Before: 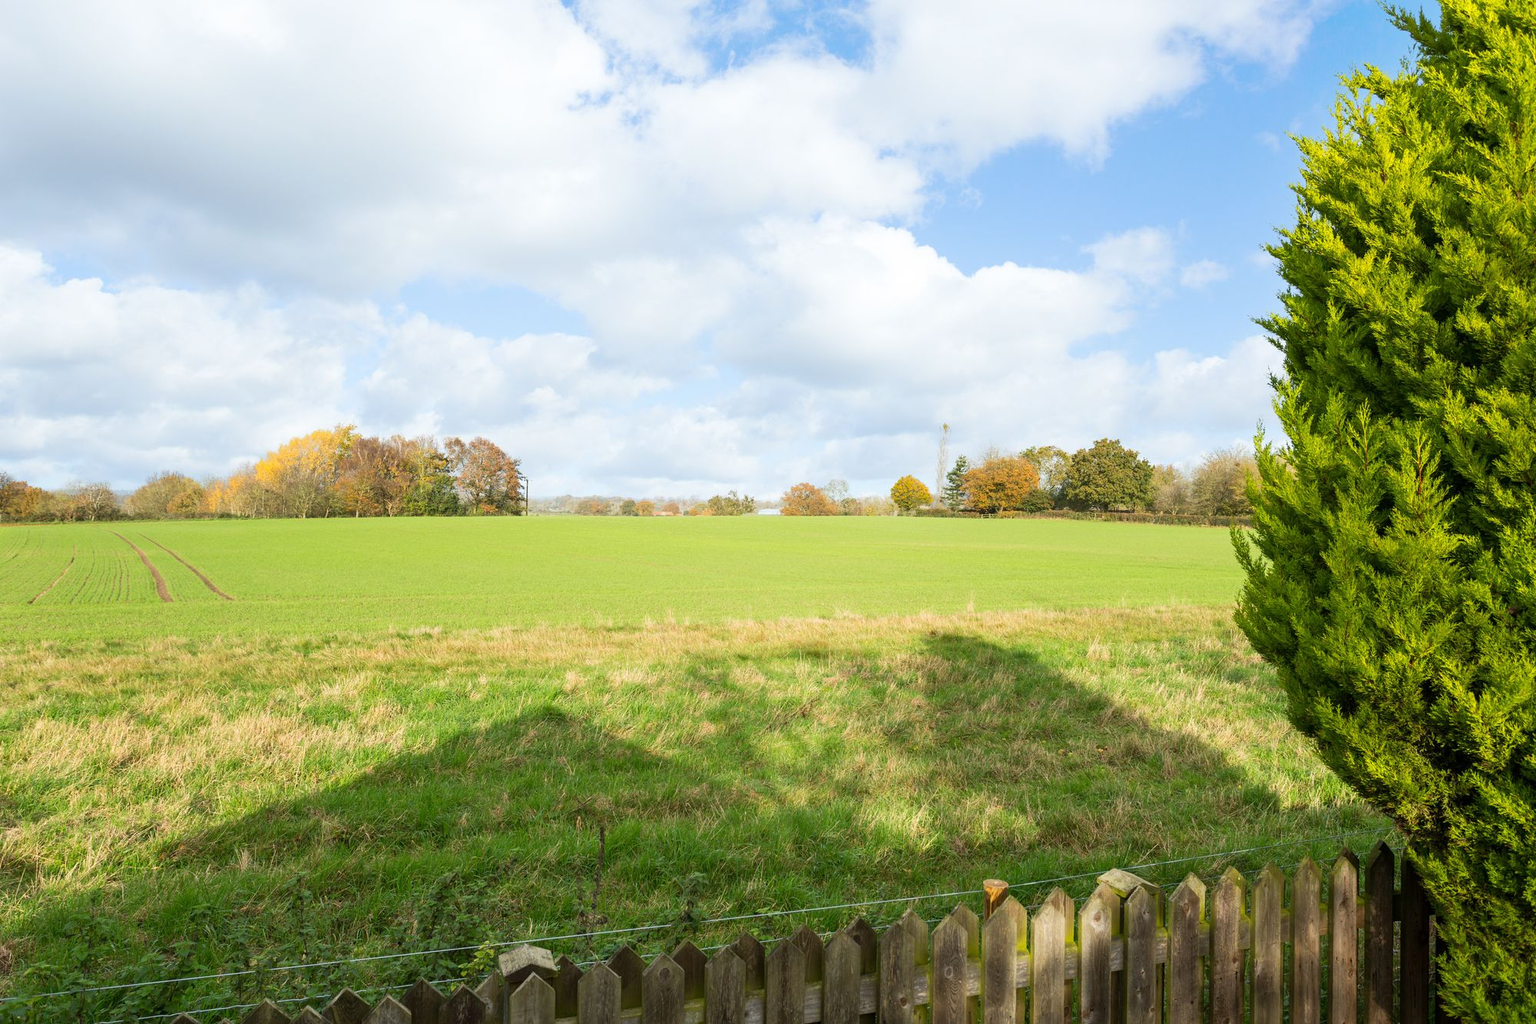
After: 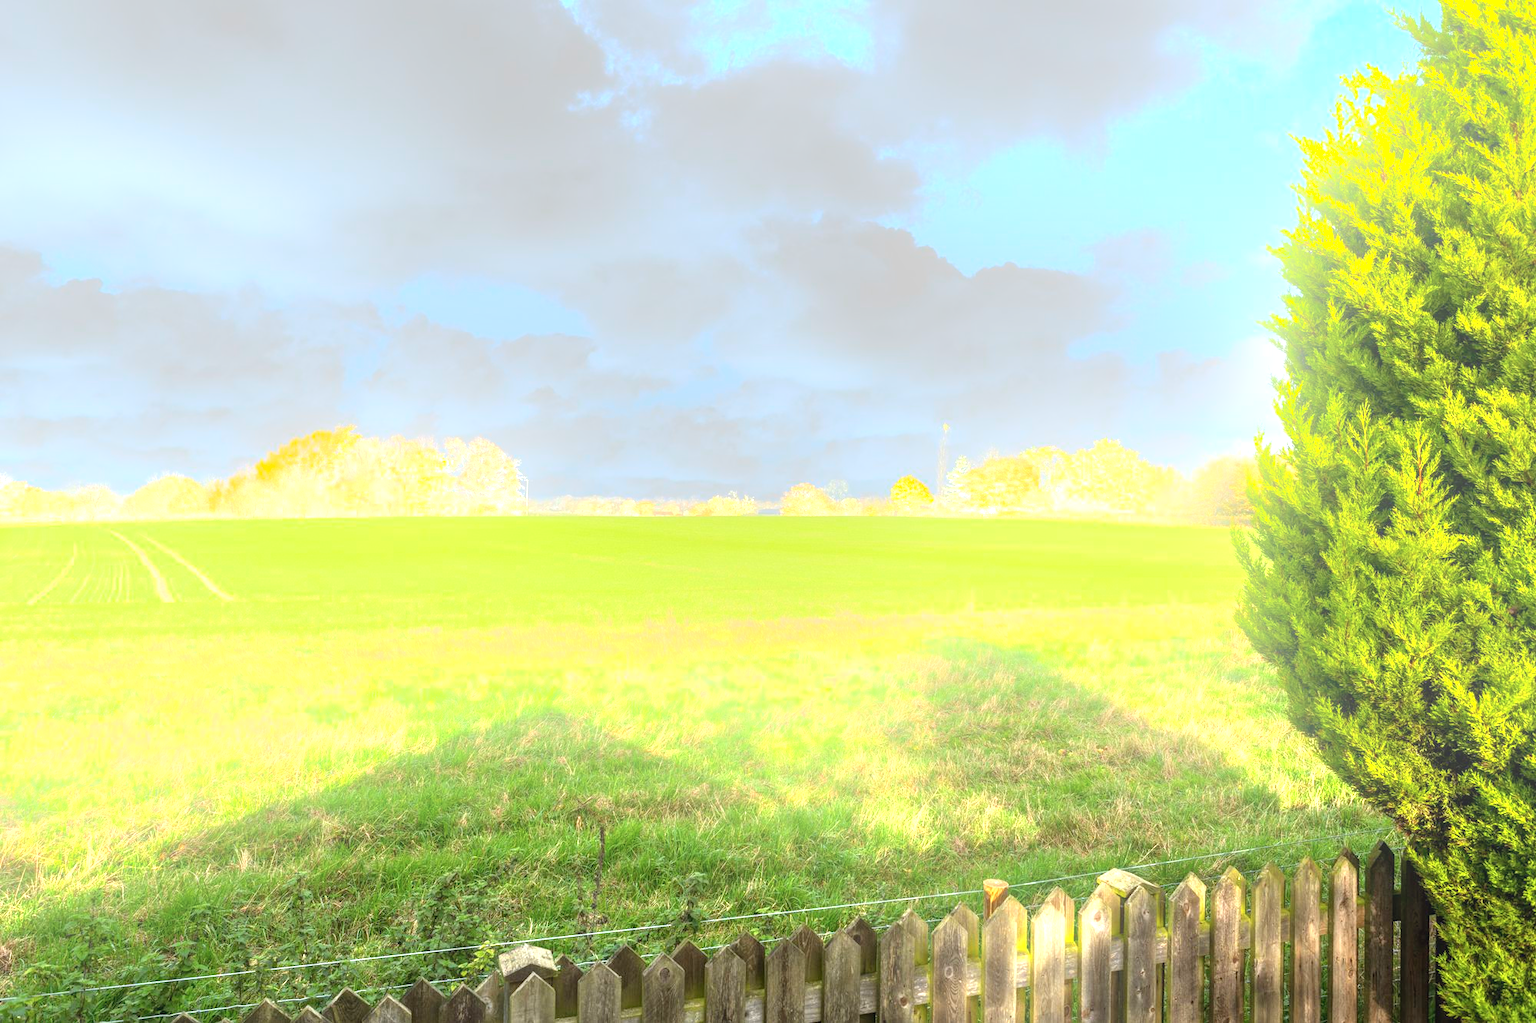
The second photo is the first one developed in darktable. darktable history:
bloom: on, module defaults
exposure: exposure 1.16 EV, compensate exposure bias true, compensate highlight preservation false
local contrast: on, module defaults
